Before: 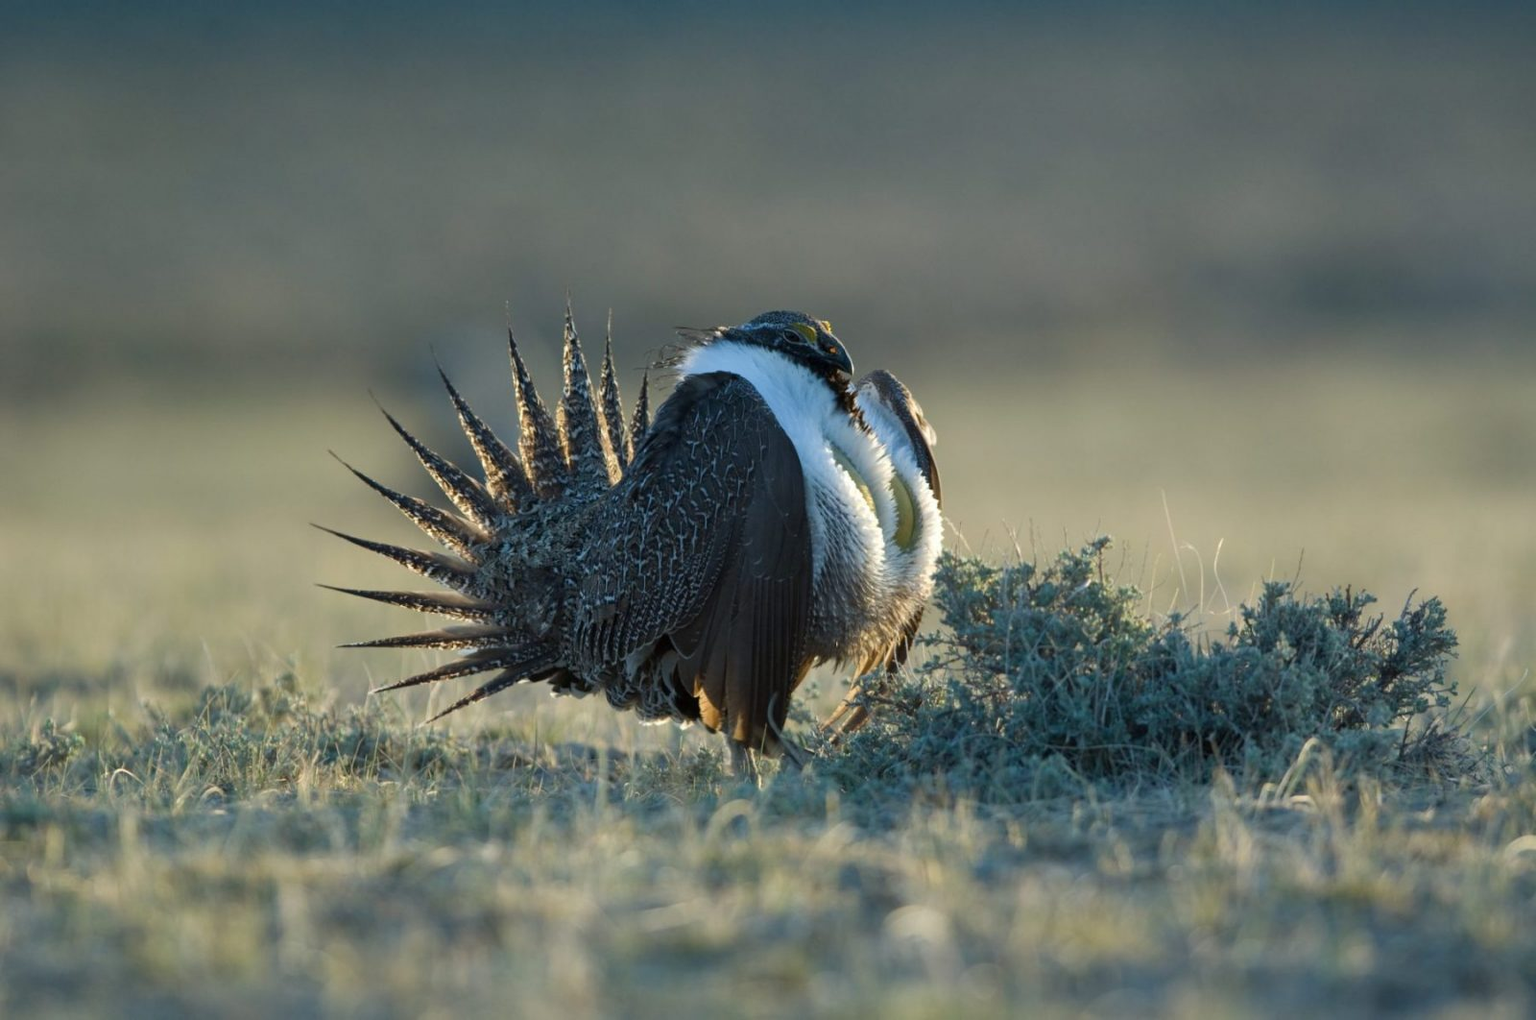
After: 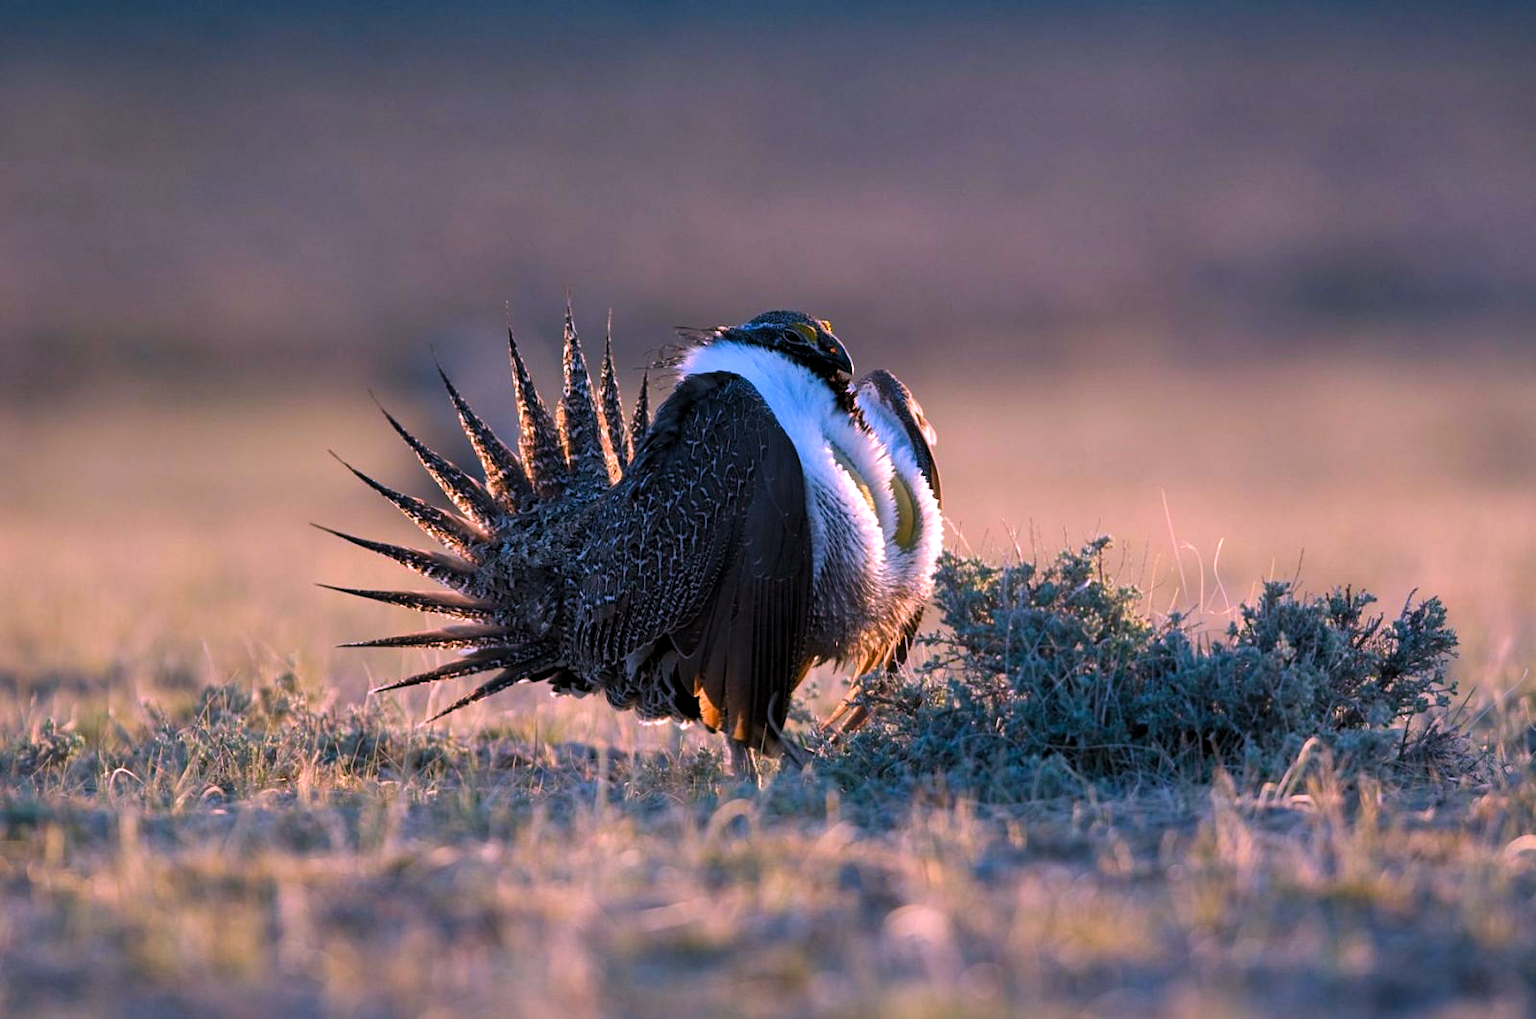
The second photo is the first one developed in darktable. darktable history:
sharpen: radius 1.272, amount 0.305, threshold 0
color correction: highlights a* 19.5, highlights b* -11.53, saturation 1.69
levels: levels [0.052, 0.496, 0.908]
